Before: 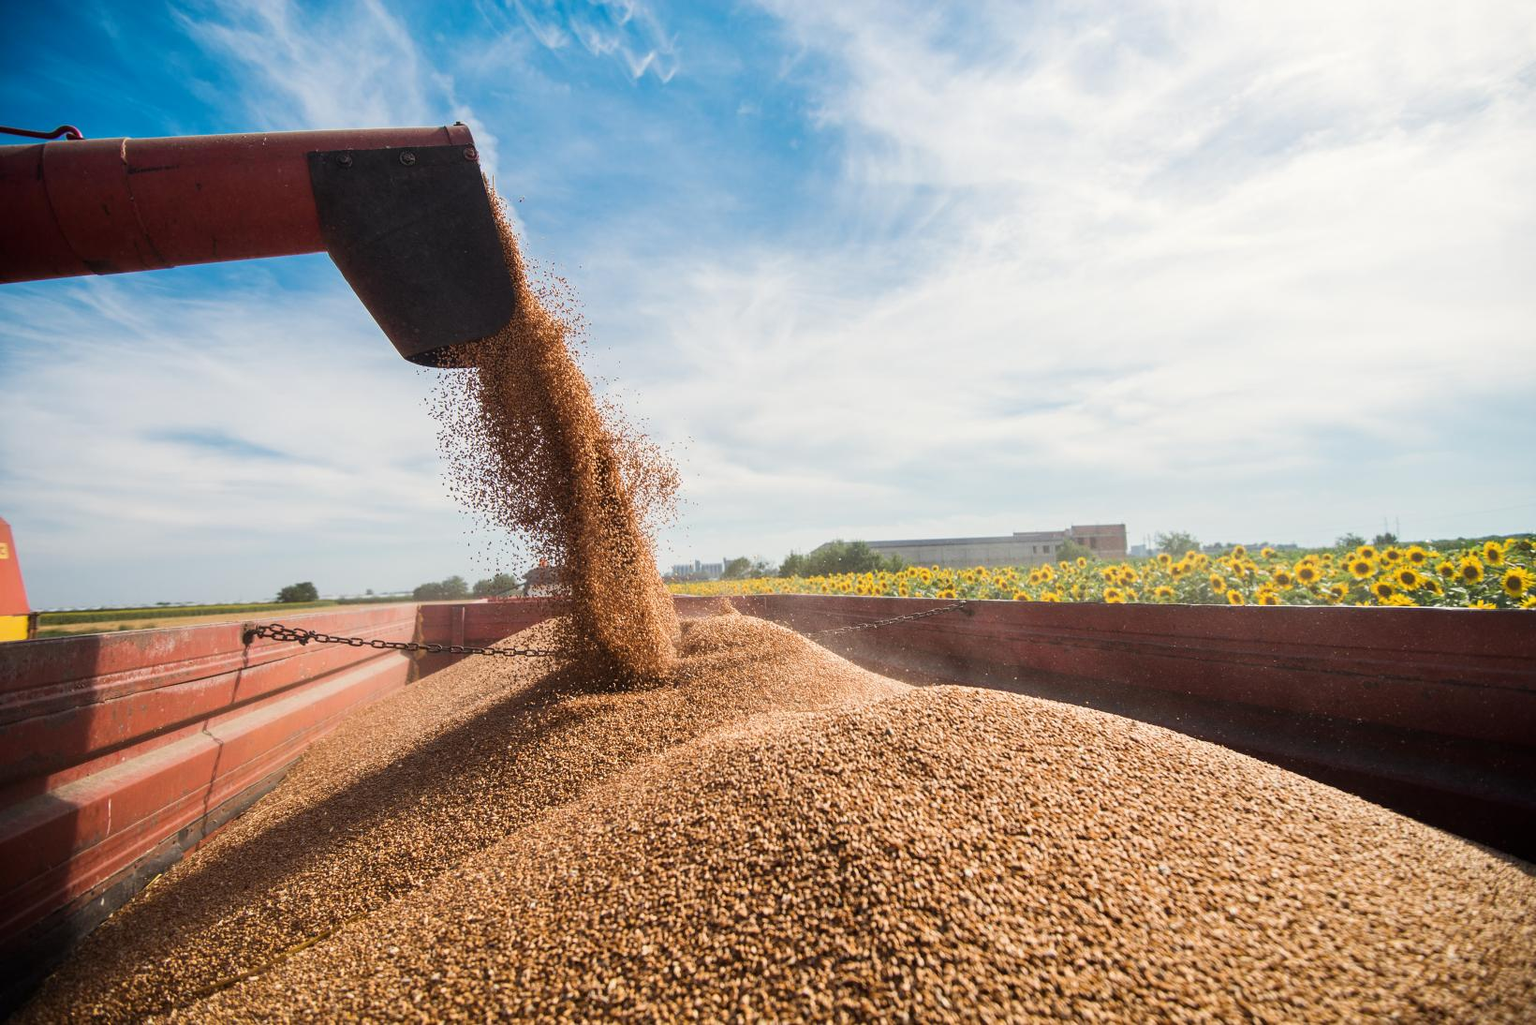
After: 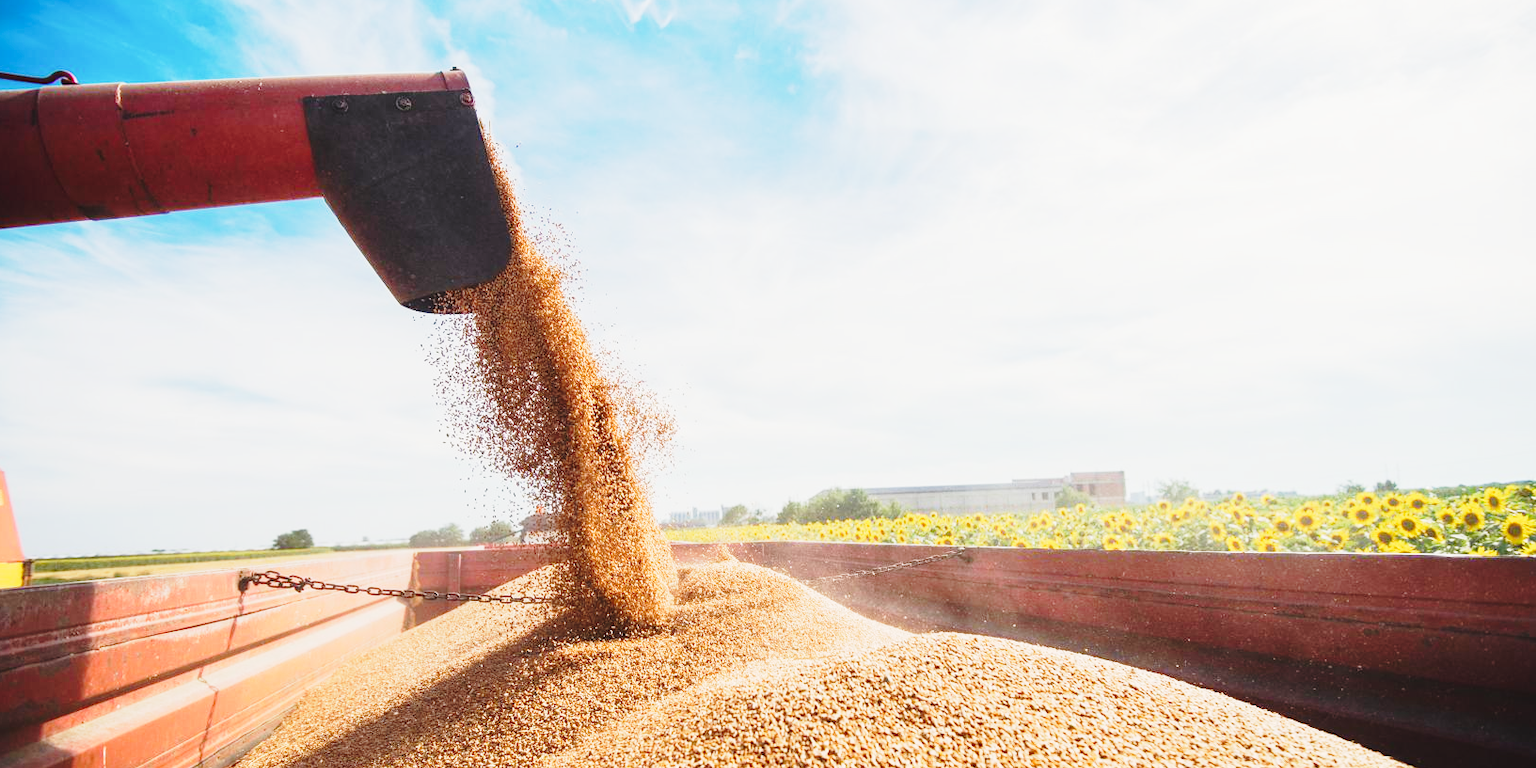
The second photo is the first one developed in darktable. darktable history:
exposure: black level correction 0, exposure 0.7 EV, compensate exposure bias true, compensate highlight preservation false
crop: left 0.387%, top 5.469%, bottom 19.809%
contrast brightness saturation: contrast -0.11
base curve: curves: ch0 [(0, 0) (0.028, 0.03) (0.121, 0.232) (0.46, 0.748) (0.859, 0.968) (1, 1)], preserve colors none
